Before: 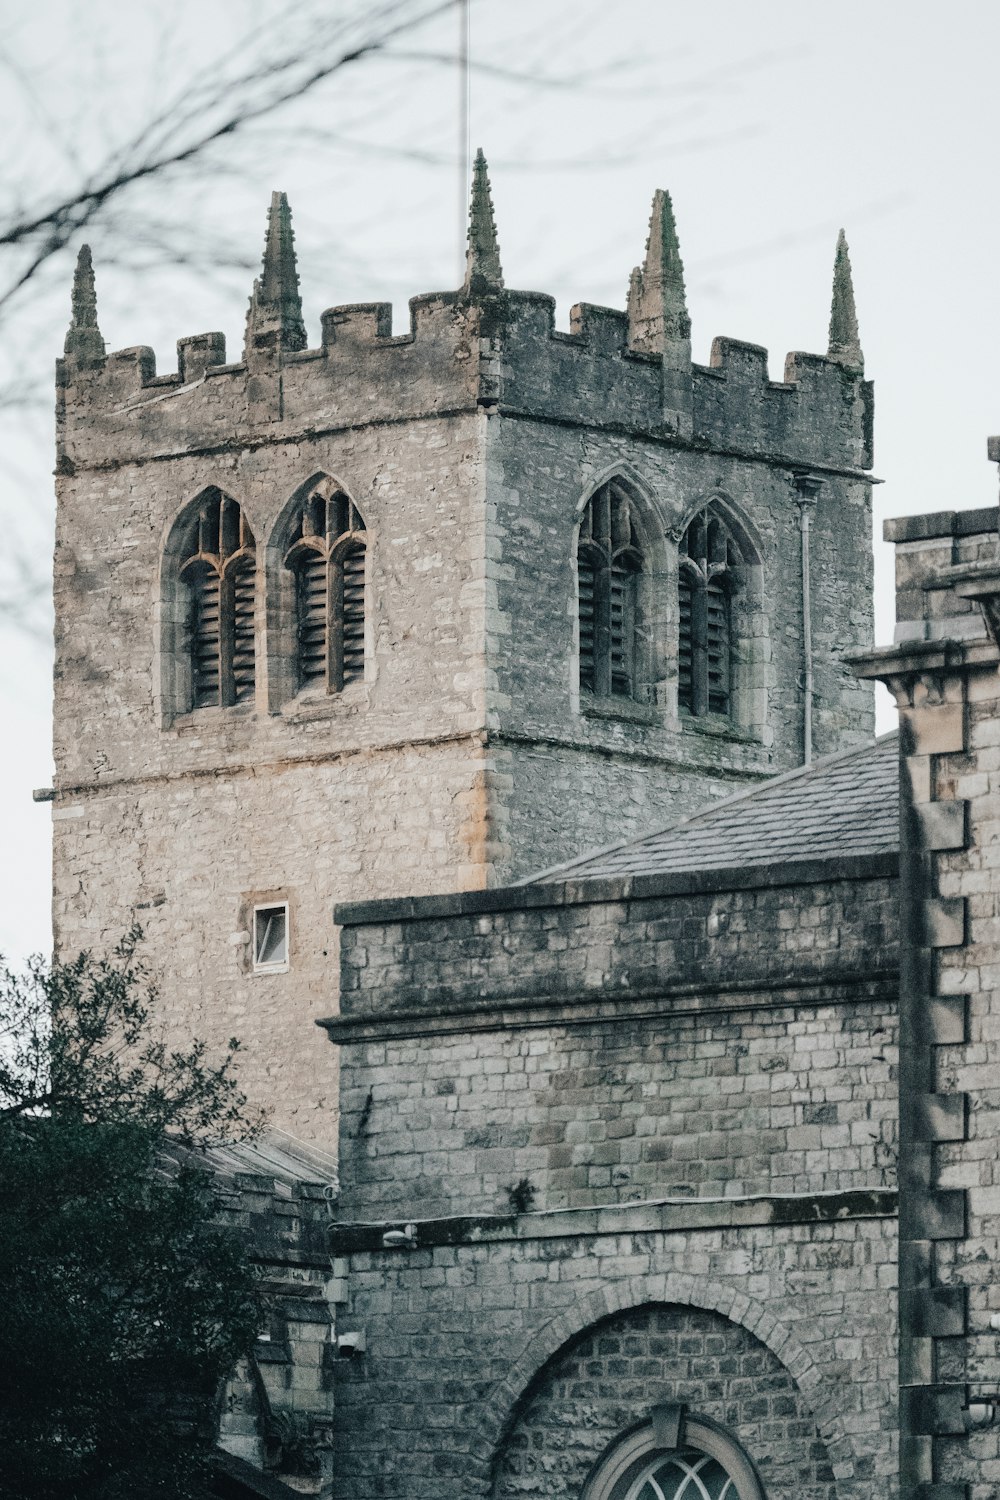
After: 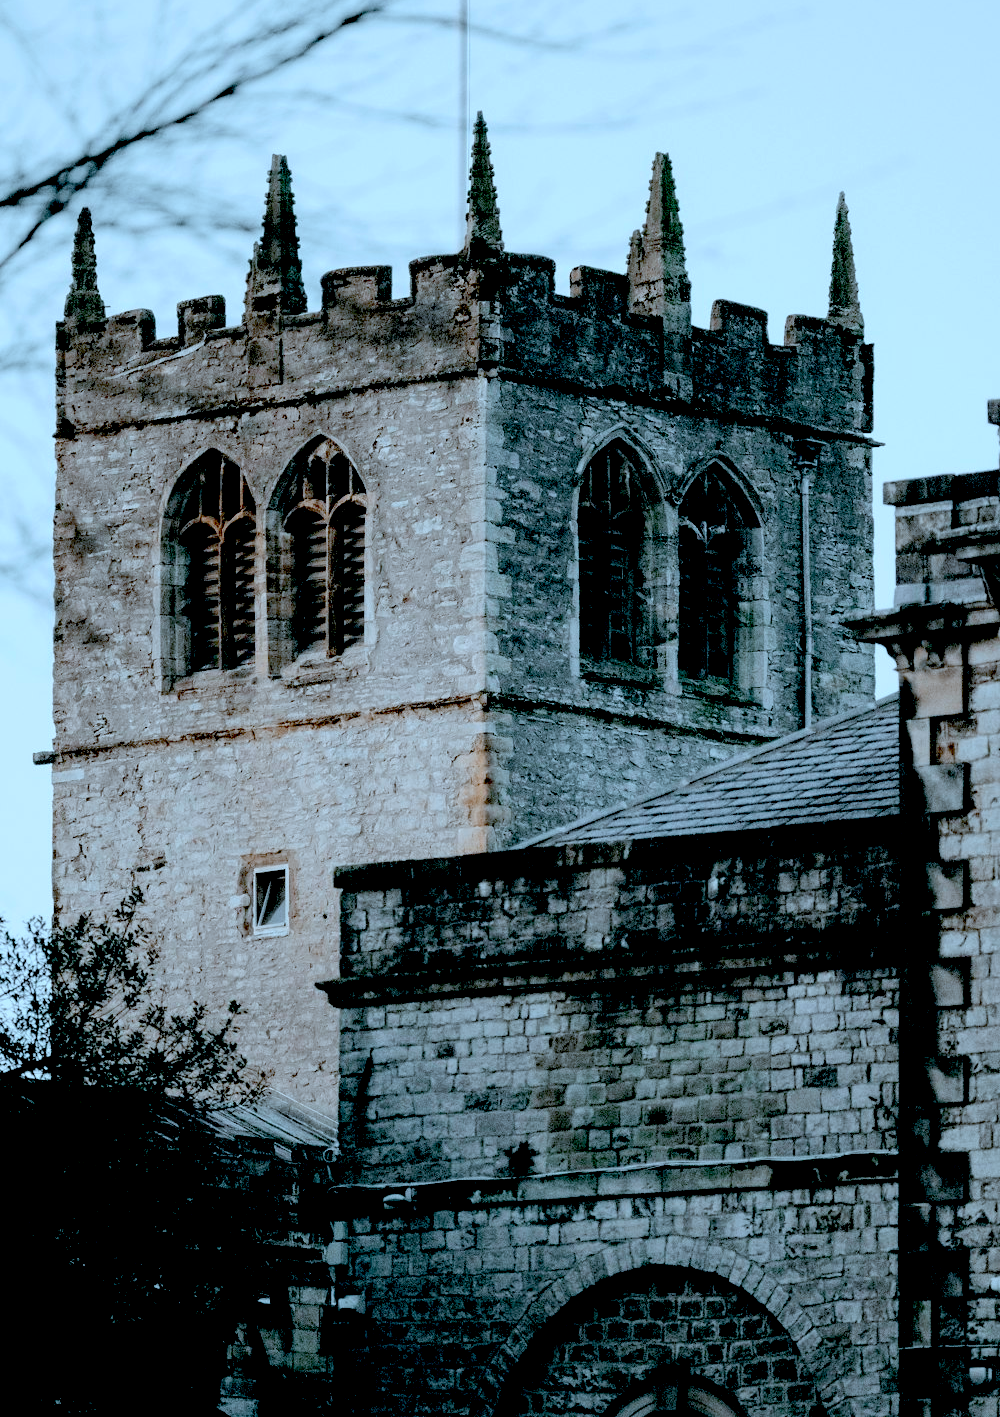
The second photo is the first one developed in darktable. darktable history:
exposure: black level correction 0.1, exposure -0.092 EV, compensate highlight preservation false
crop and rotate: top 2.479%, bottom 3.018%
color correction: highlights a* -9.35, highlights b* -23.15
